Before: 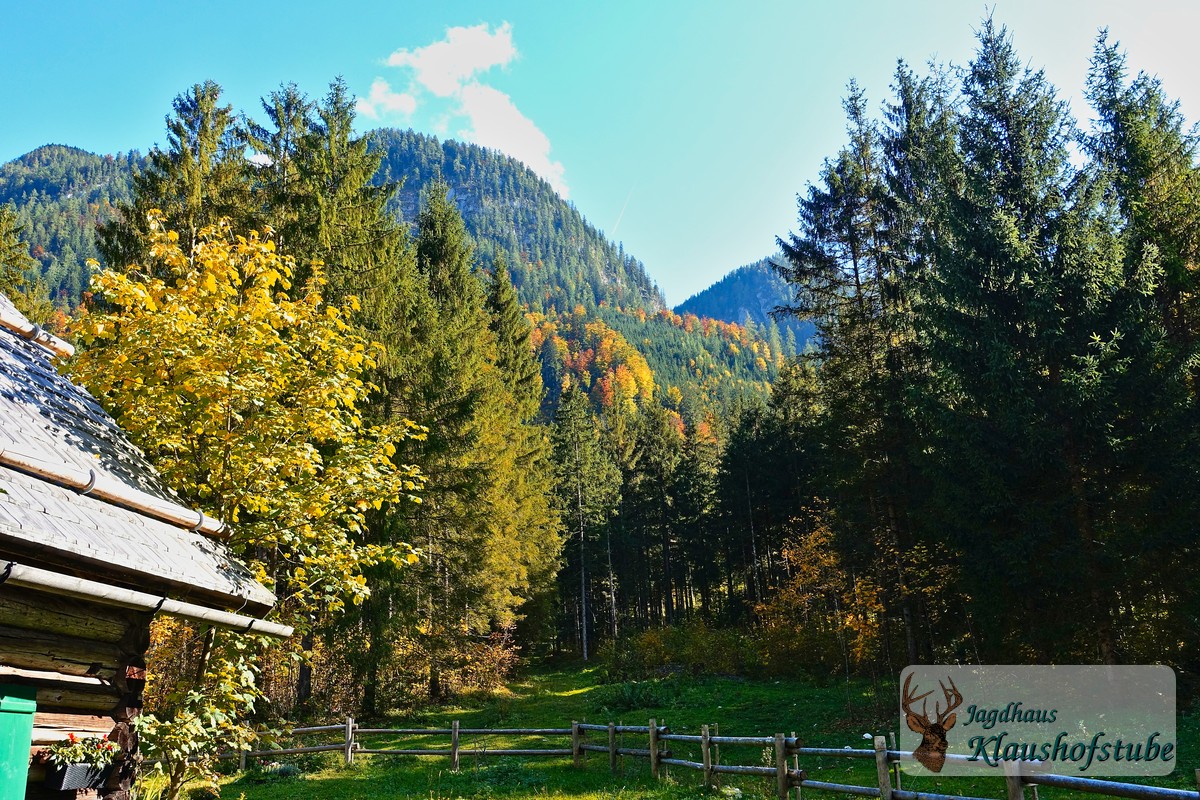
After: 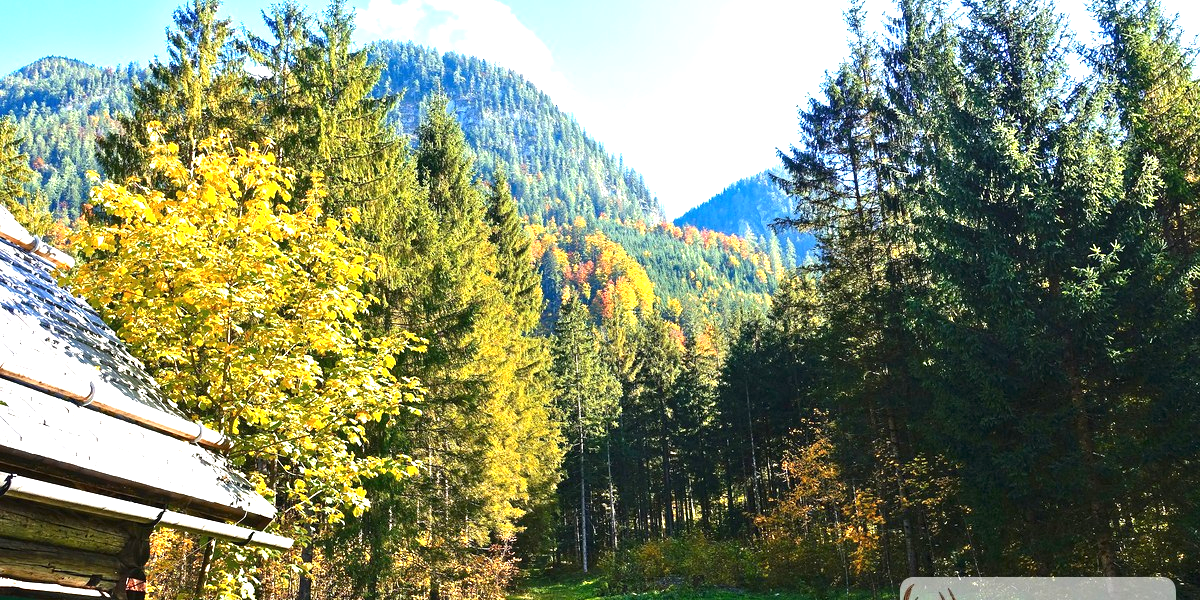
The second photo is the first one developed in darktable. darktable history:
exposure: black level correction 0, exposure 1.293 EV, compensate highlight preservation false
crop: top 11.058%, bottom 13.875%
